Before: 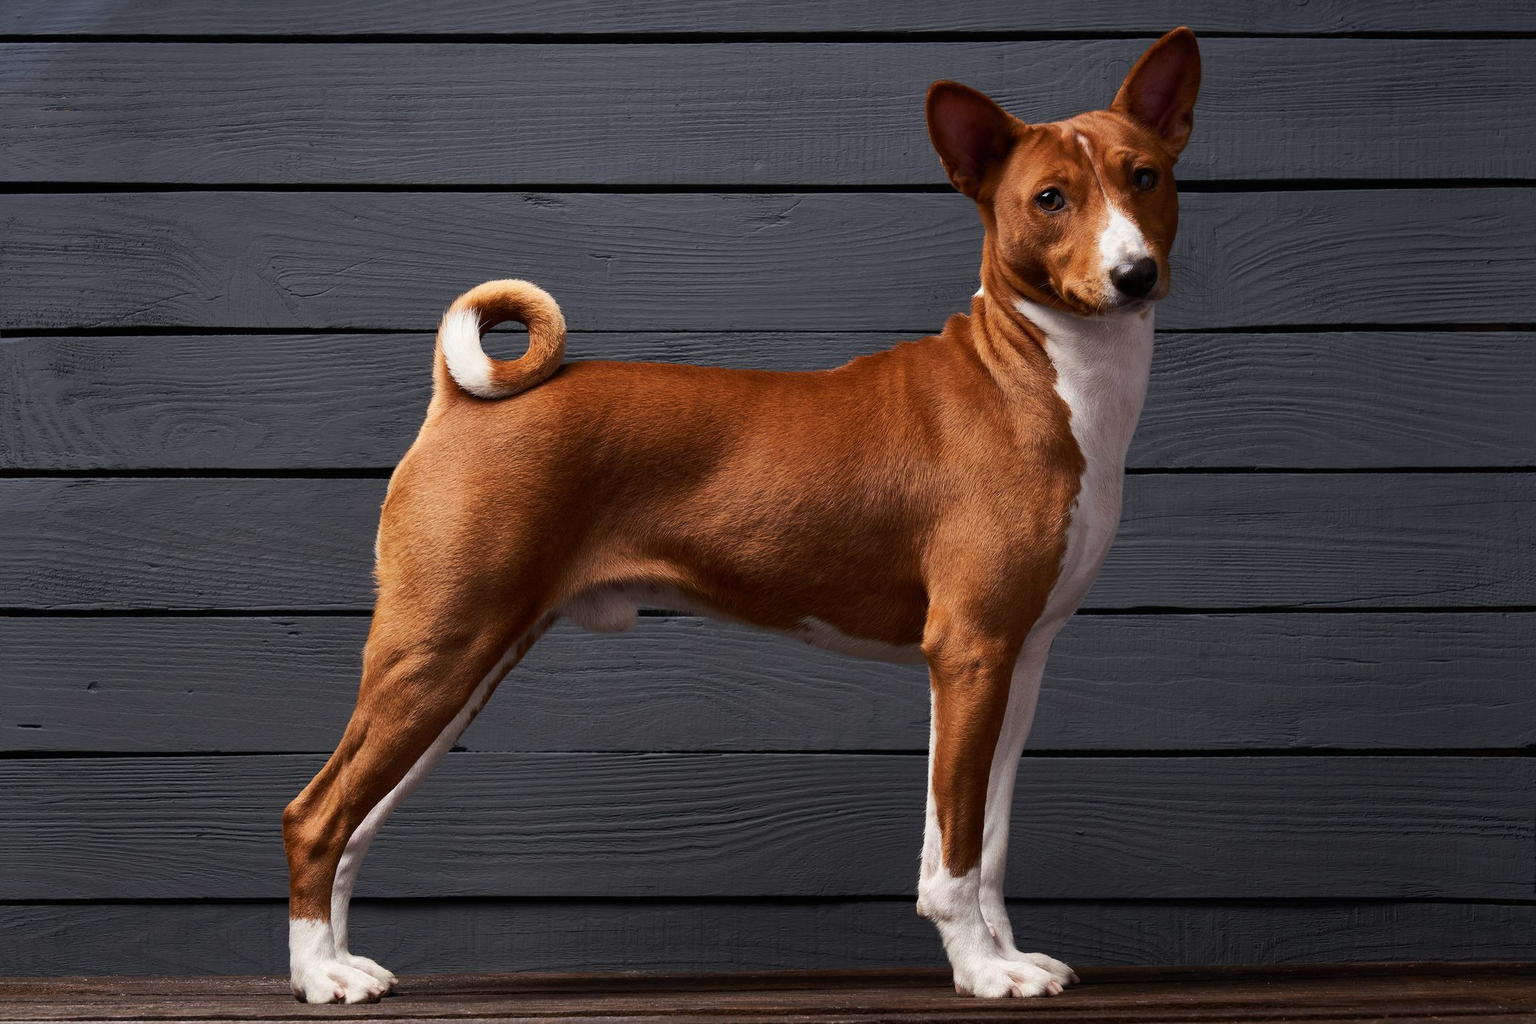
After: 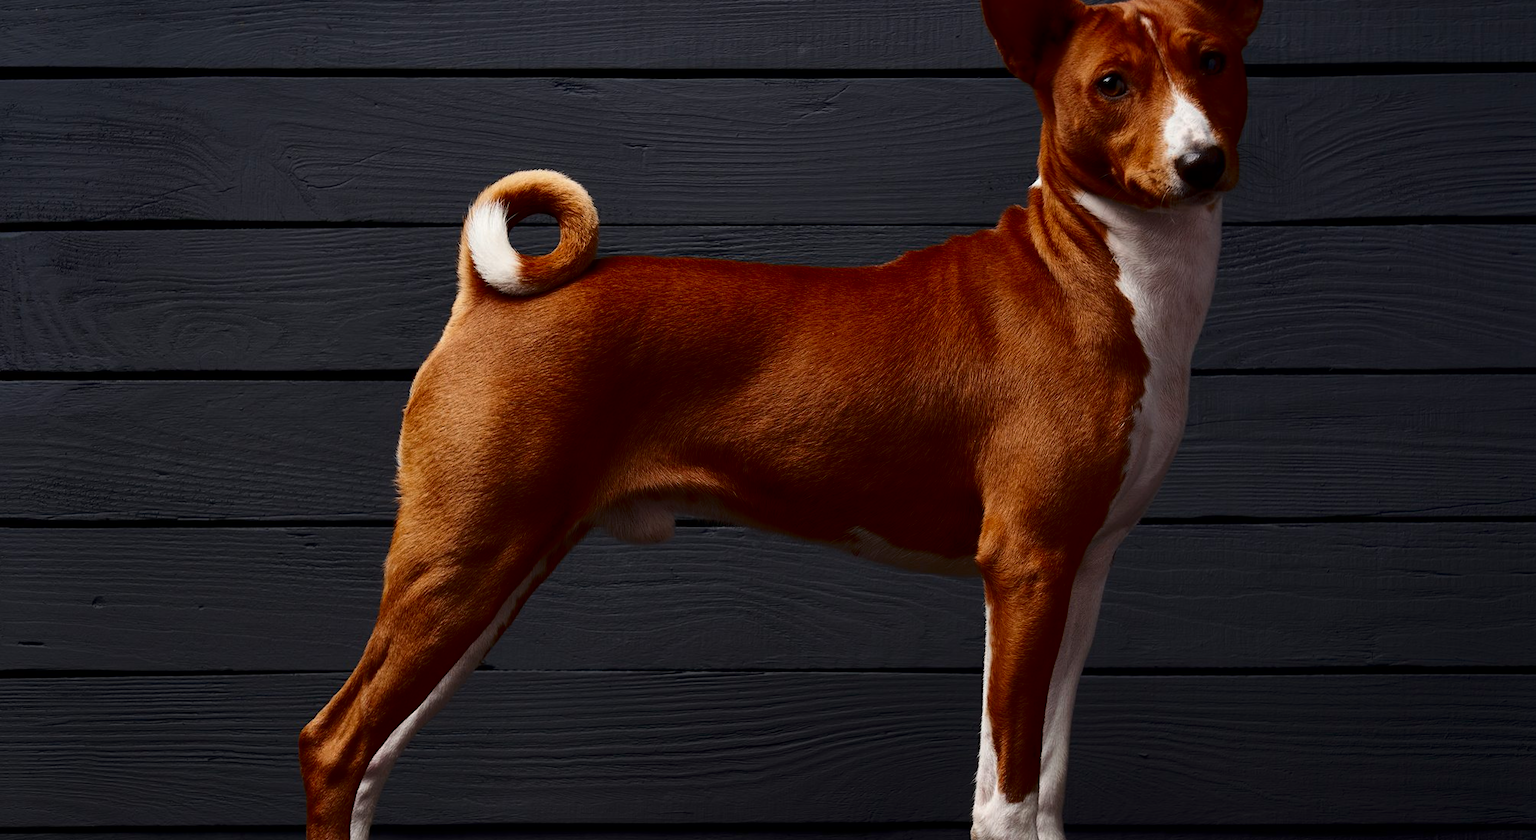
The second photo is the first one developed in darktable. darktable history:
contrast brightness saturation: contrast 0.096, brightness -0.271, saturation 0.143
crop and rotate: angle 0.045°, top 11.647%, right 5.484%, bottom 10.727%
